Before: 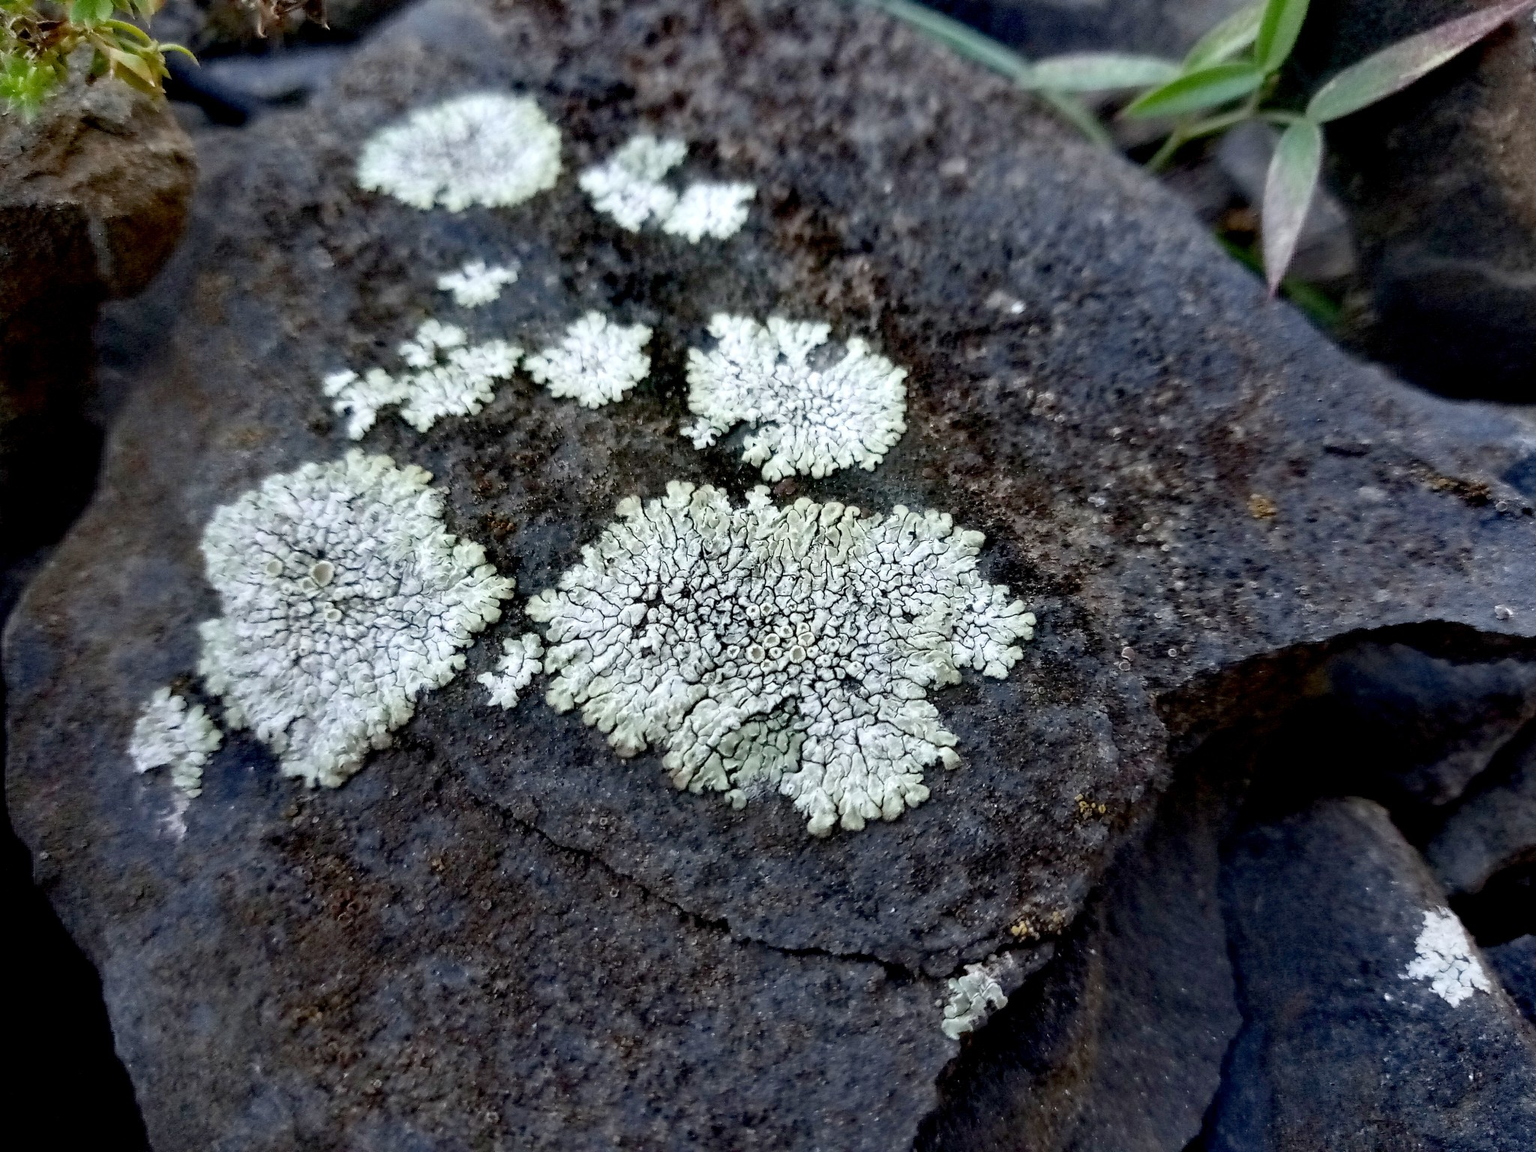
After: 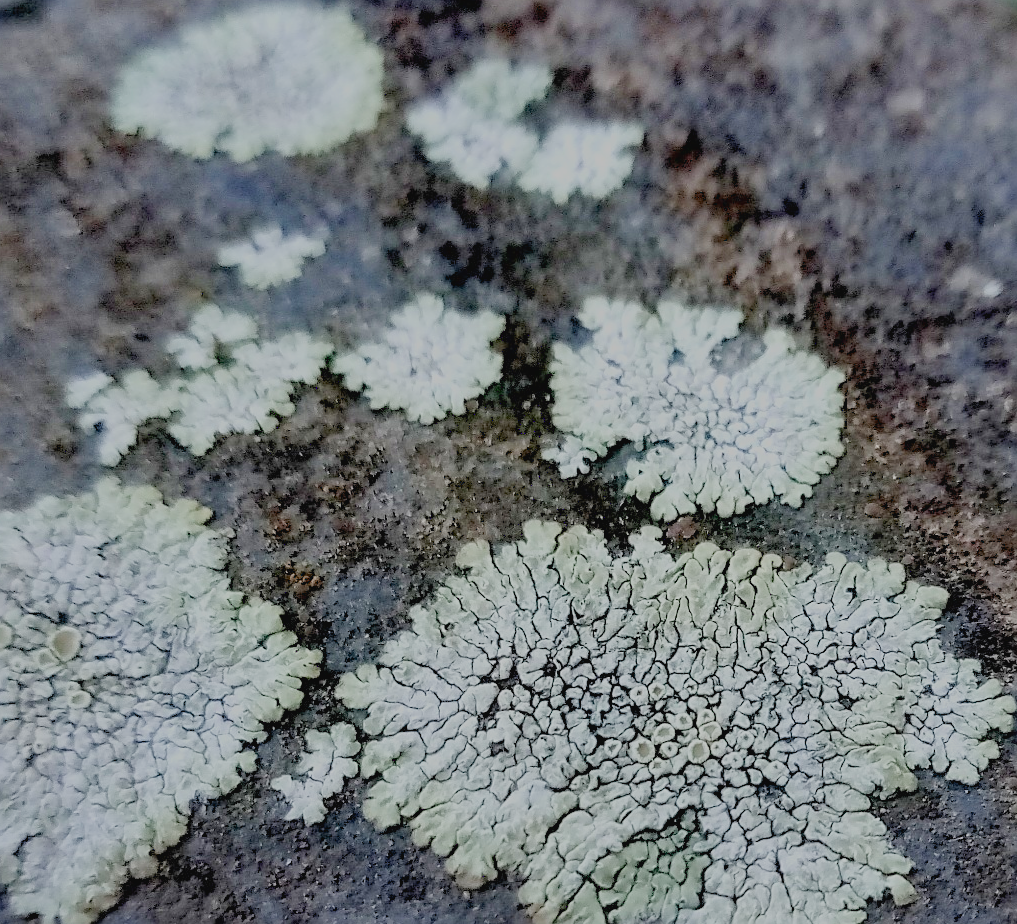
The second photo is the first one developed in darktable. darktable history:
crop: left 17.85%, top 7.899%, right 32.48%, bottom 31.922%
sharpen: on, module defaults
tone curve: curves: ch0 [(0, 0.028) (0.138, 0.156) (0.468, 0.516) (0.754, 0.823) (1, 1)], preserve colors none
filmic rgb: black relative exposure -13.88 EV, white relative exposure 7.98 EV, hardness 3.74, latitude 49.25%, contrast 0.513
color correction: highlights b* -0.022, saturation 1.28
